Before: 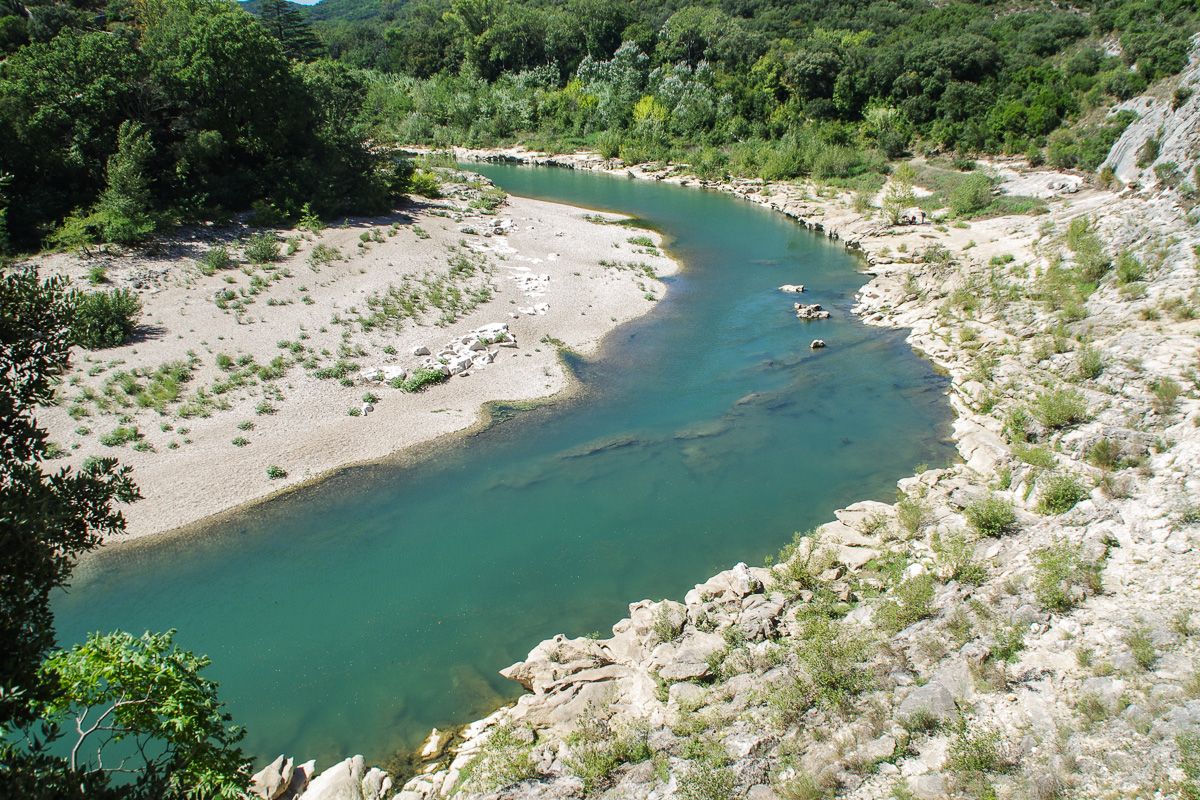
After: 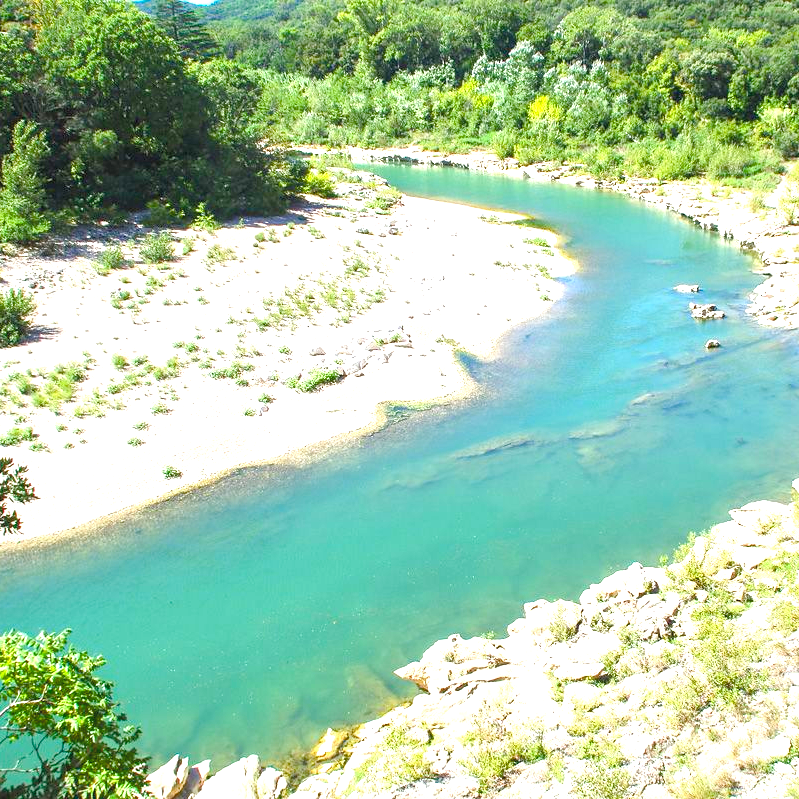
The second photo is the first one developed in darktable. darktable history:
rotate and perspective: automatic cropping off
contrast brightness saturation: brightness 0.15
crop and rotate: left 8.786%, right 24.548%
exposure: black level correction 0, exposure 1.45 EV, compensate exposure bias true, compensate highlight preservation false
color balance rgb: perceptual saturation grading › global saturation 35%, perceptual saturation grading › highlights -25%, perceptual saturation grading › shadows 50%
